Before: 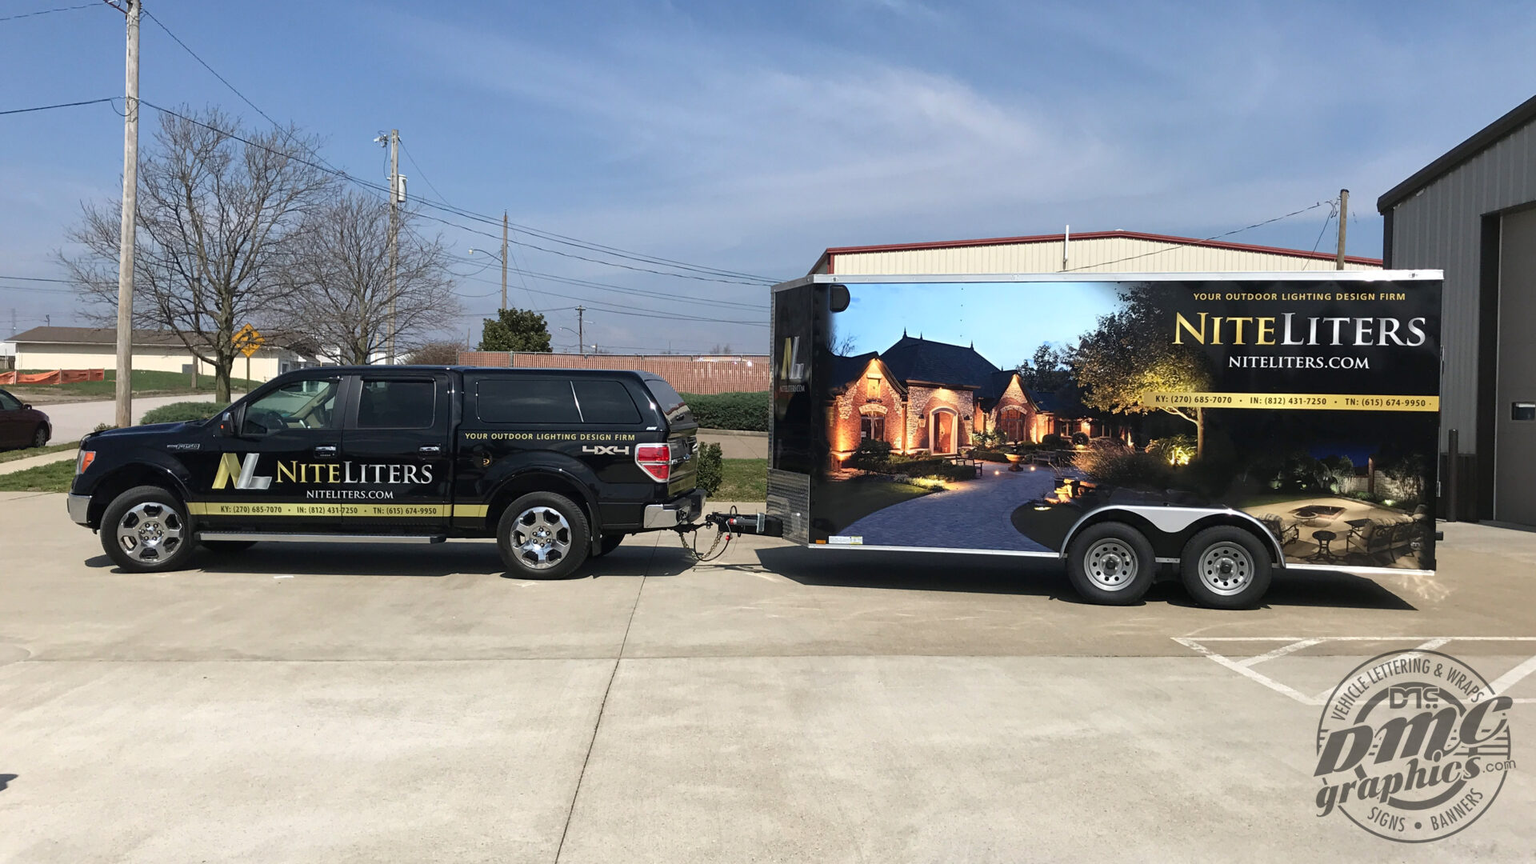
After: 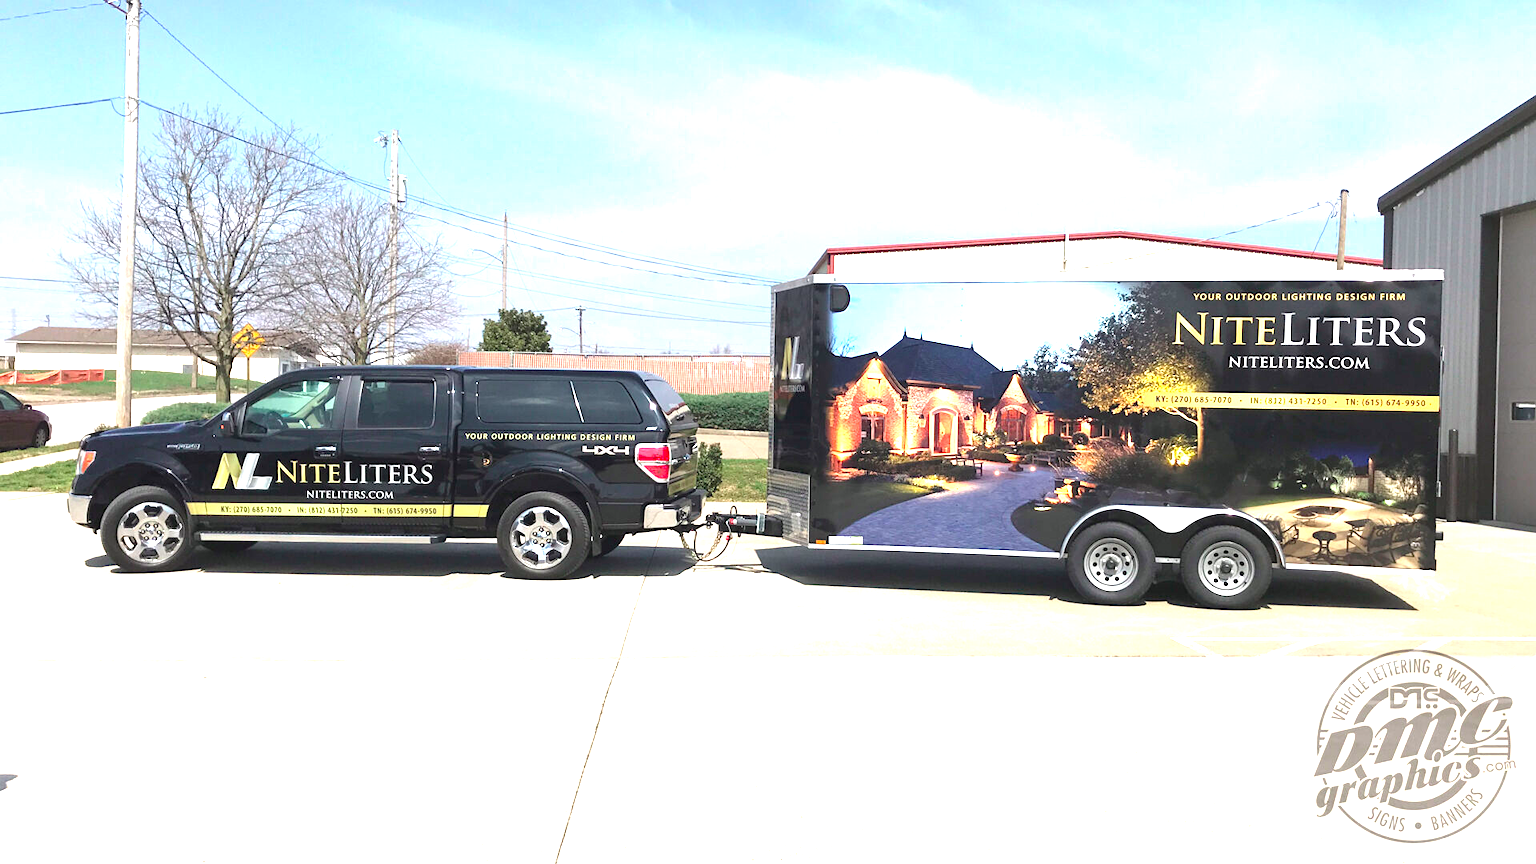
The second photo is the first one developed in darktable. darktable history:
tone curve: curves: ch0 [(0, 0) (0.253, 0.237) (1, 1)]; ch1 [(0, 0) (0.411, 0.385) (0.502, 0.506) (0.557, 0.565) (0.66, 0.683) (1, 1)]; ch2 [(0, 0) (0.394, 0.413) (0.5, 0.5) (1, 1)], color space Lab, independent channels, preserve colors none
exposure: black level correction 0, exposure 1.675 EV, compensate exposure bias true, compensate highlight preservation false
contrast brightness saturation: contrast 0.03, brightness 0.06, saturation 0.13
